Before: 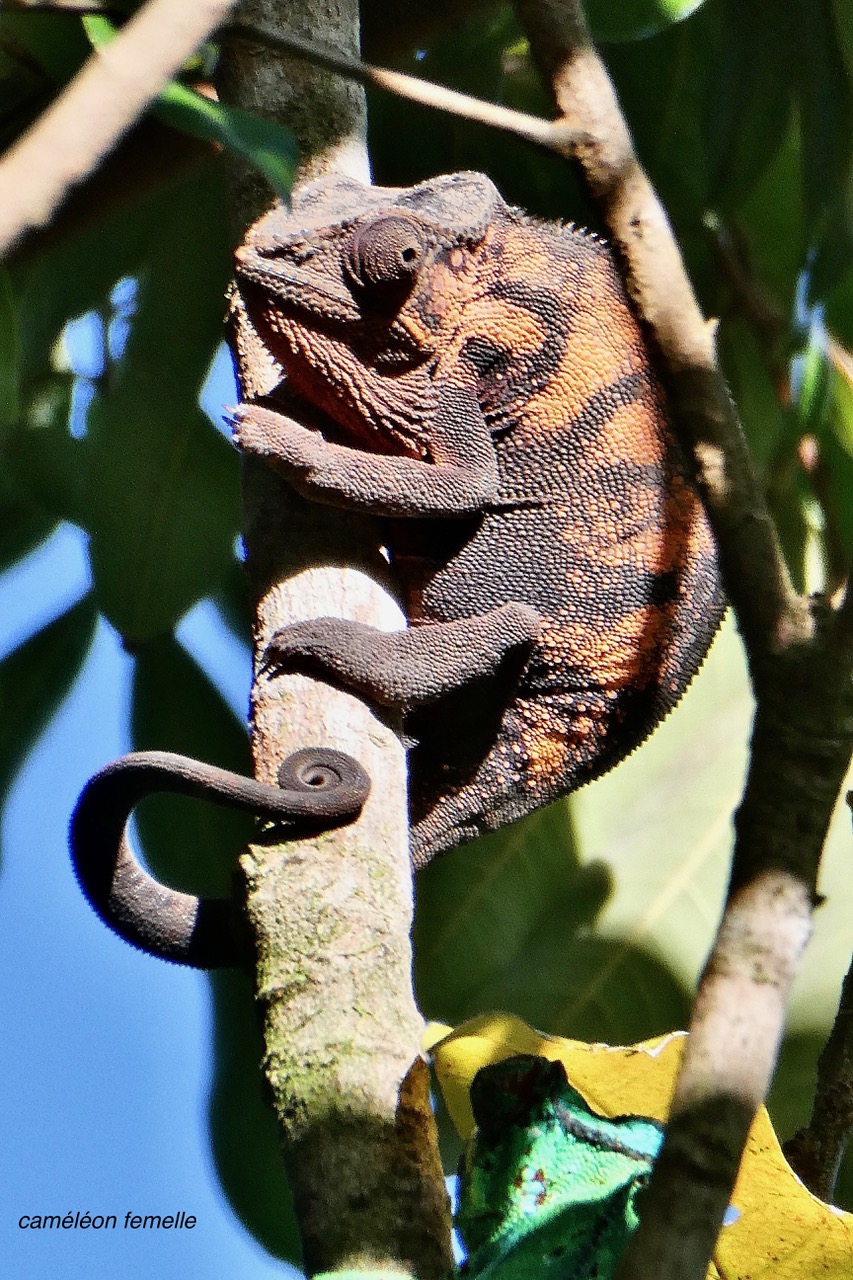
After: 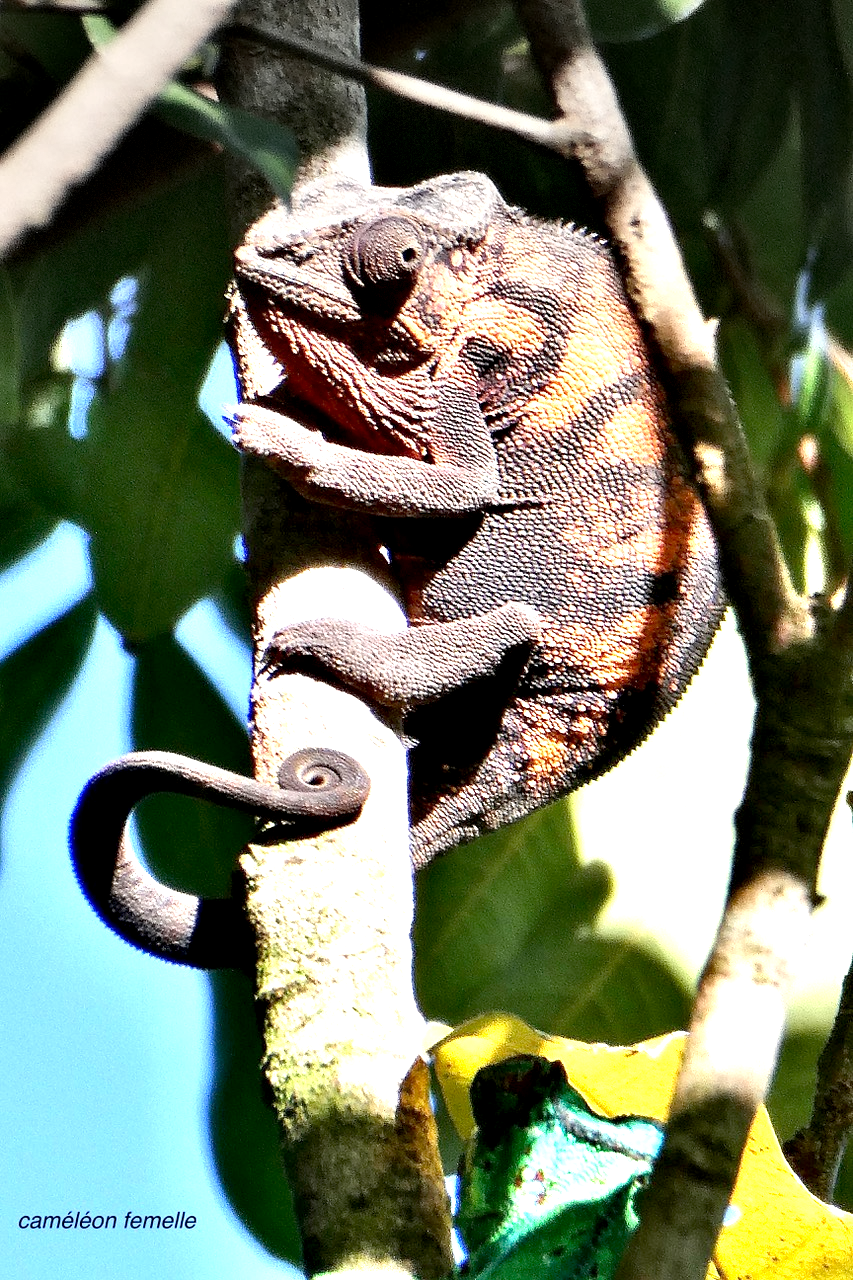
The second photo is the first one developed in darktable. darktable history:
vignetting: center (-0.025, 0.402), dithering 8-bit output
exposure: black level correction 0, exposure 1.199 EV, compensate highlight preservation false
